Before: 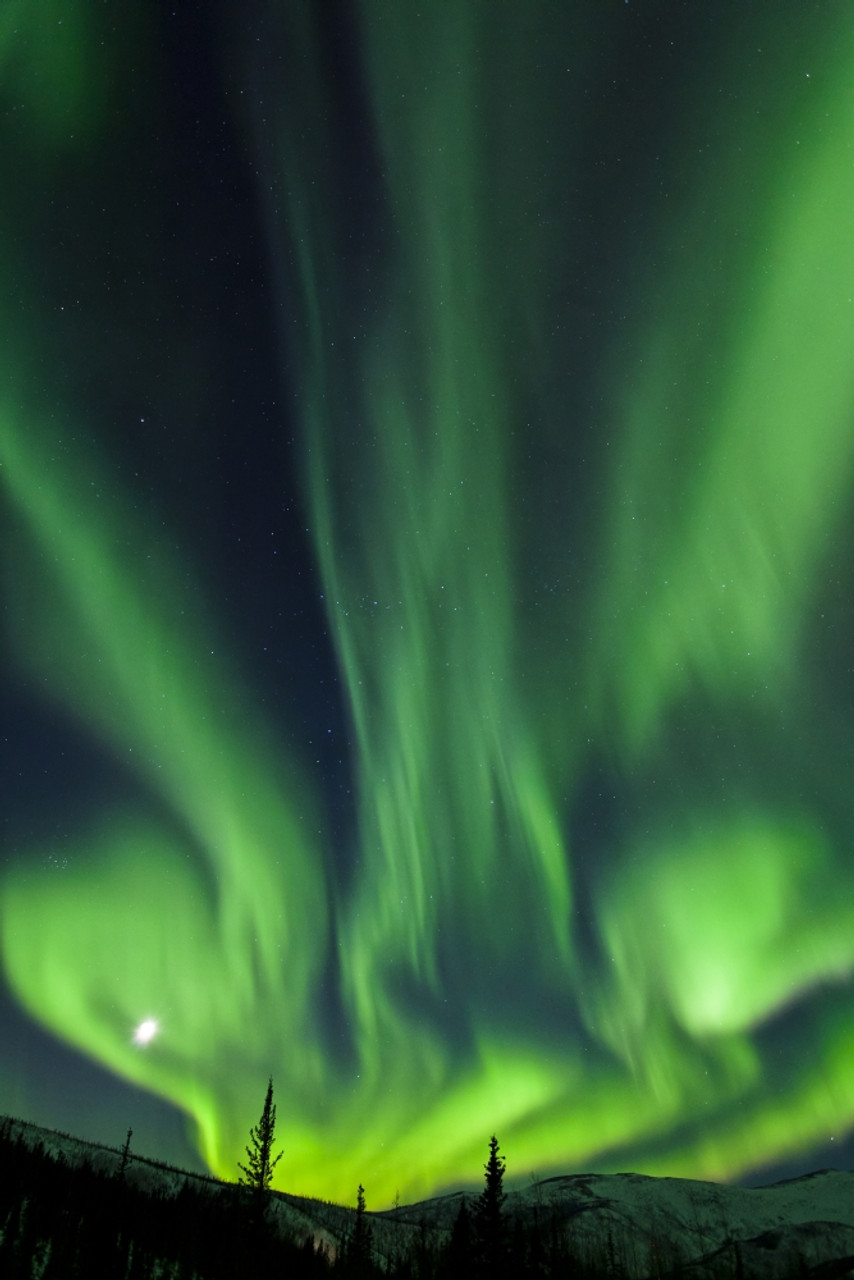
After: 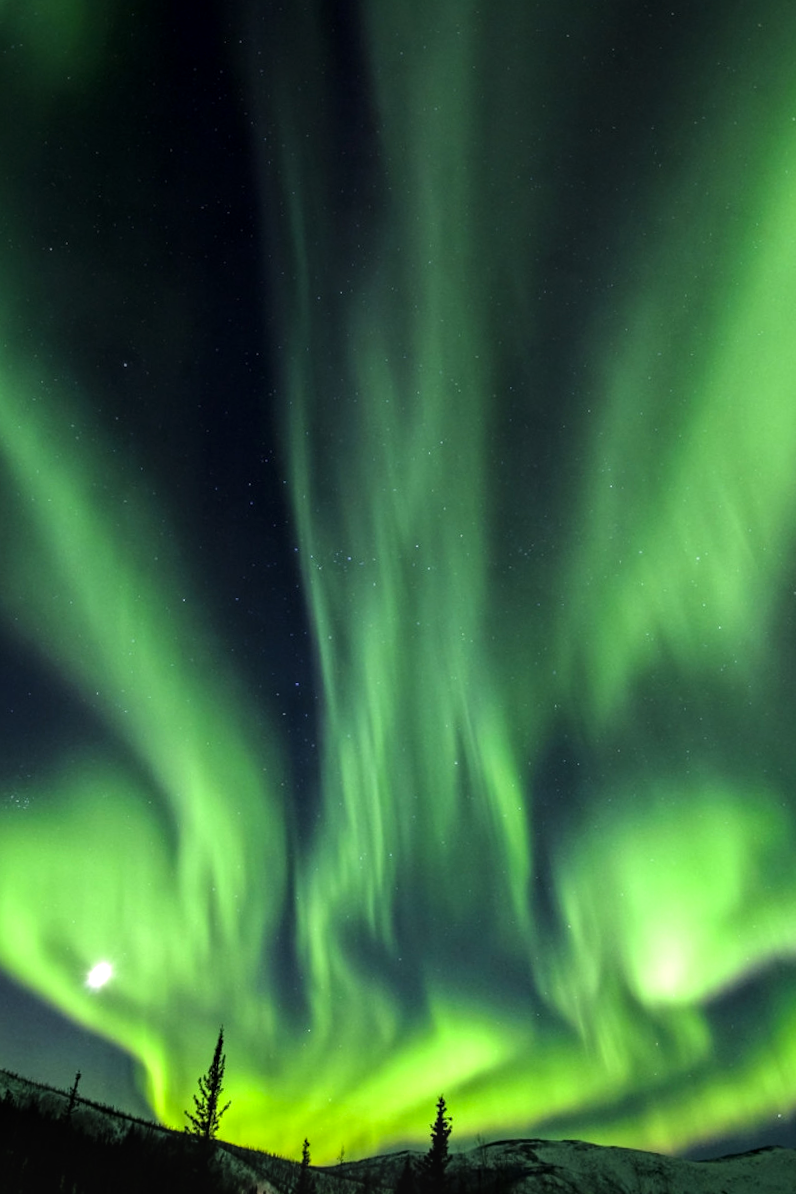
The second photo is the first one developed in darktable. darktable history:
exposure: exposure -0.053 EV, compensate highlight preservation false
crop and rotate: angle -2.78°
tone equalizer: -8 EV -0.744 EV, -7 EV -0.695 EV, -6 EV -0.632 EV, -5 EV -0.367 EV, -3 EV 0.394 EV, -2 EV 0.6 EV, -1 EV 0.676 EV, +0 EV 0.73 EV
local contrast: on, module defaults
